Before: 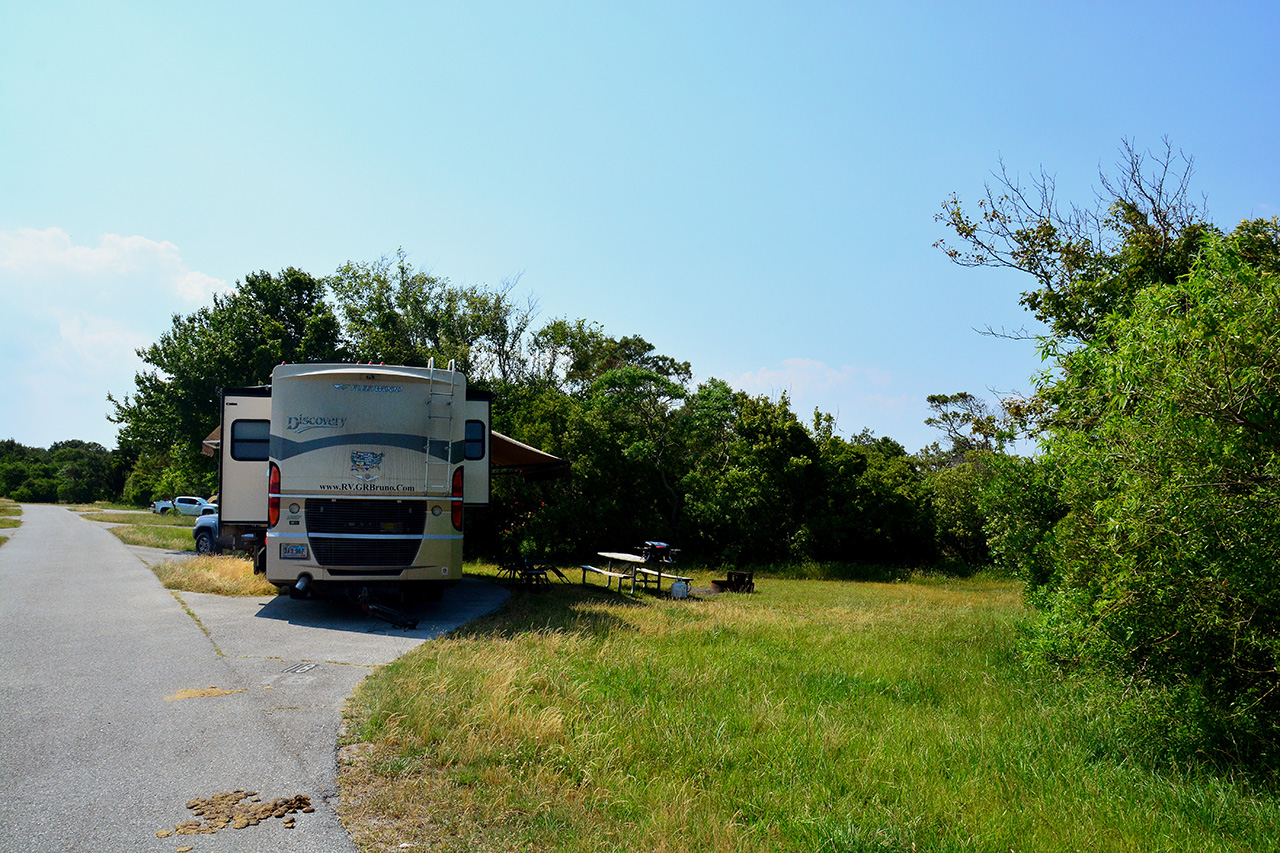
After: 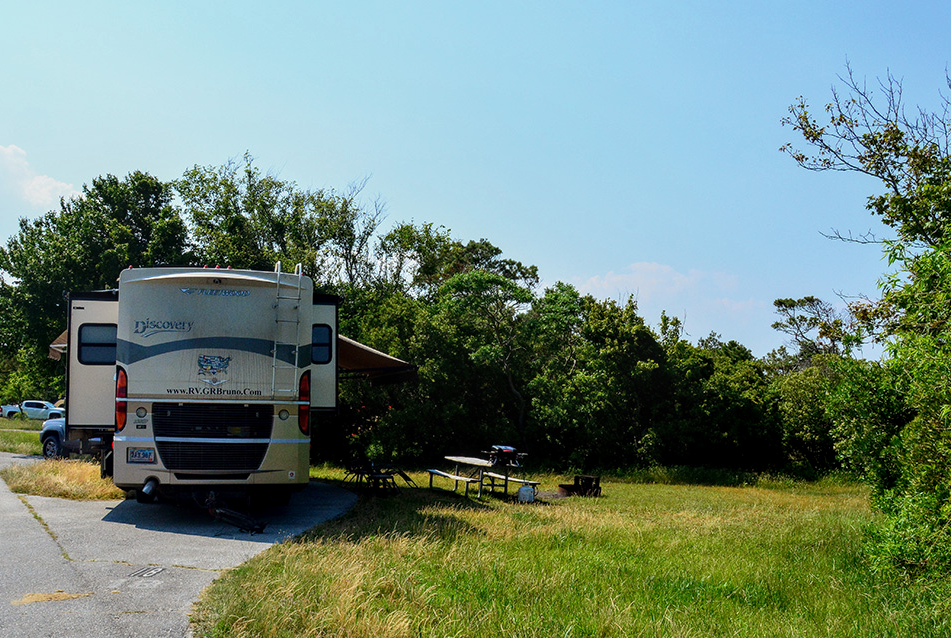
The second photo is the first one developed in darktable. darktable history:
local contrast: on, module defaults
crop and rotate: left 11.979%, top 11.414%, right 13.688%, bottom 13.689%
